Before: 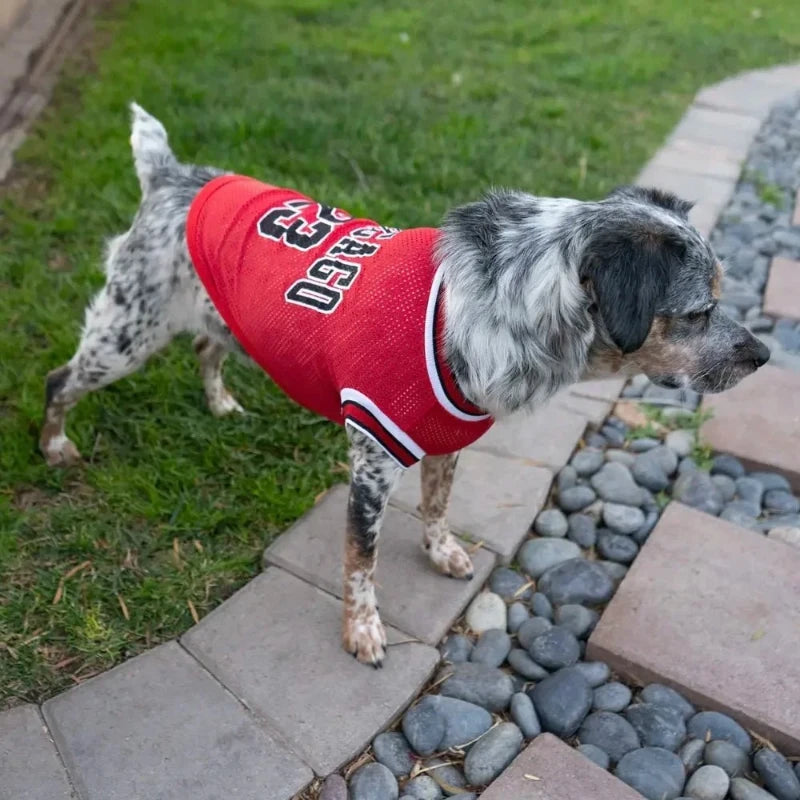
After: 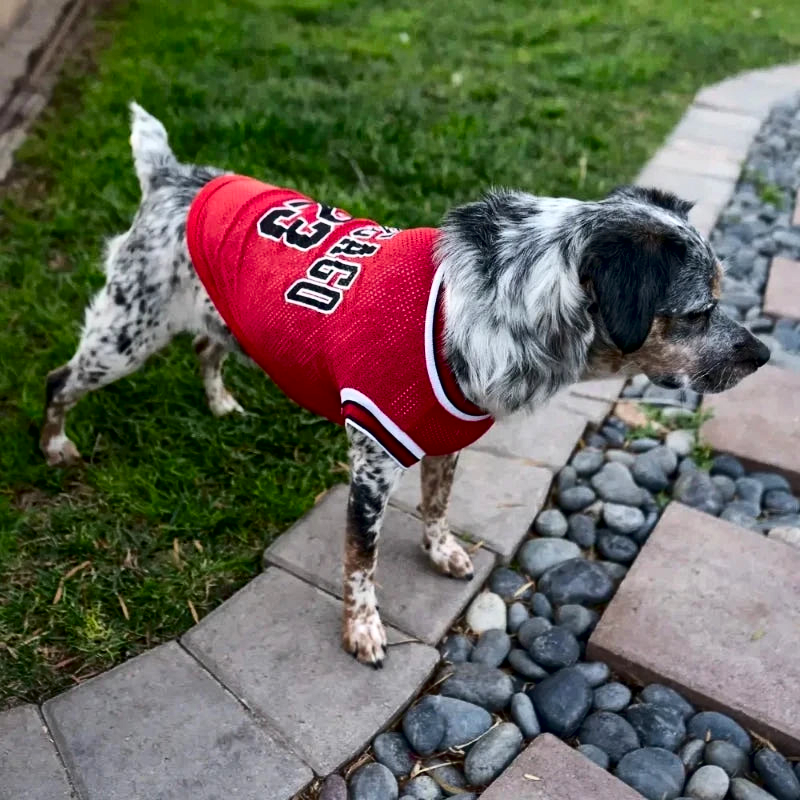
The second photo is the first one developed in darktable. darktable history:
contrast brightness saturation: contrast 0.196, brightness -0.107, saturation 0.095
local contrast: mode bilateral grid, contrast 20, coarseness 50, detail 159%, midtone range 0.2
